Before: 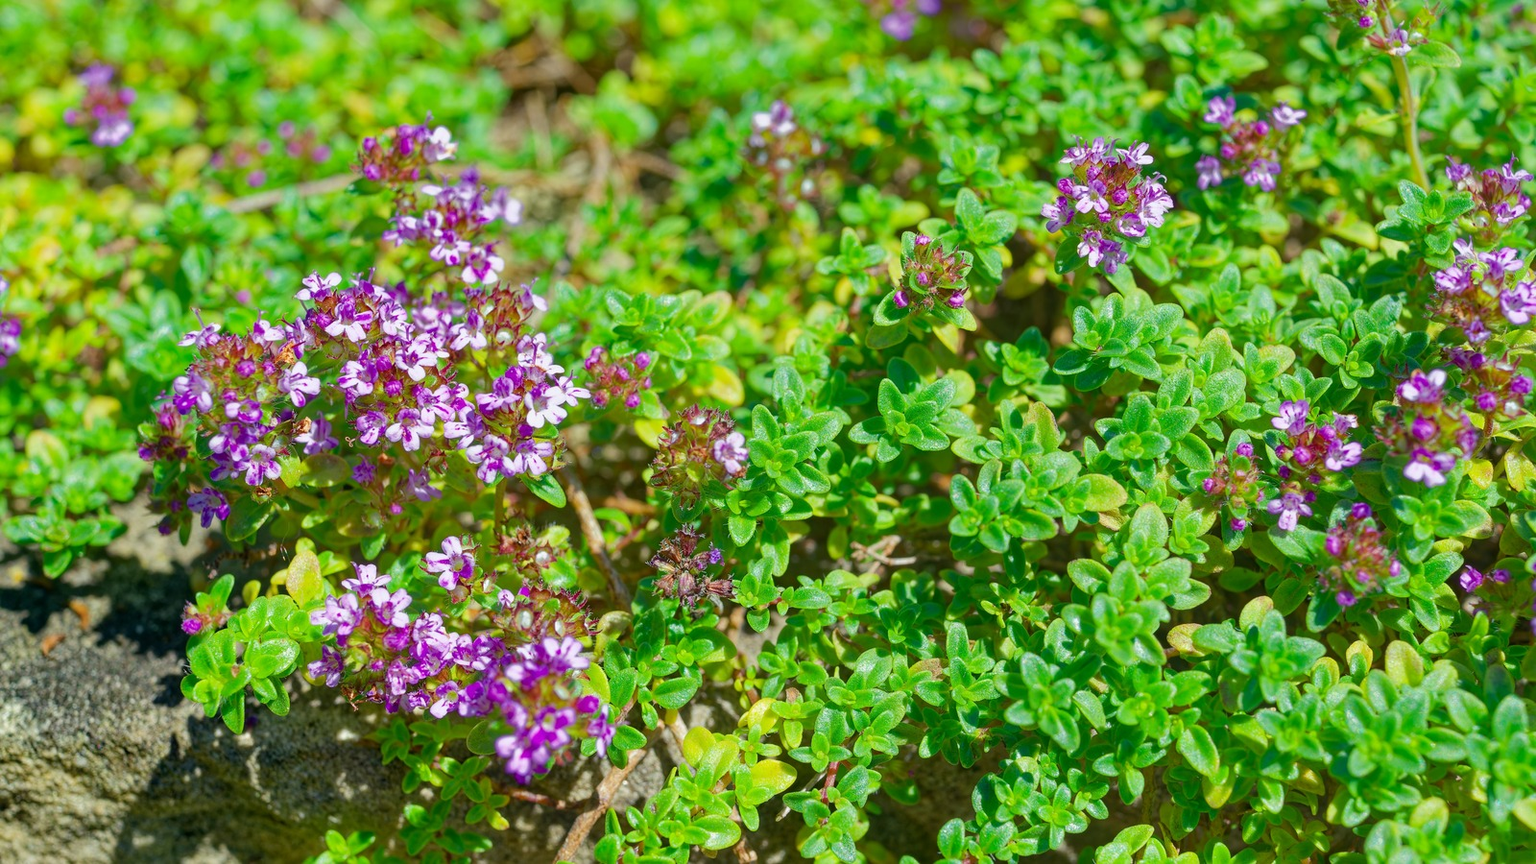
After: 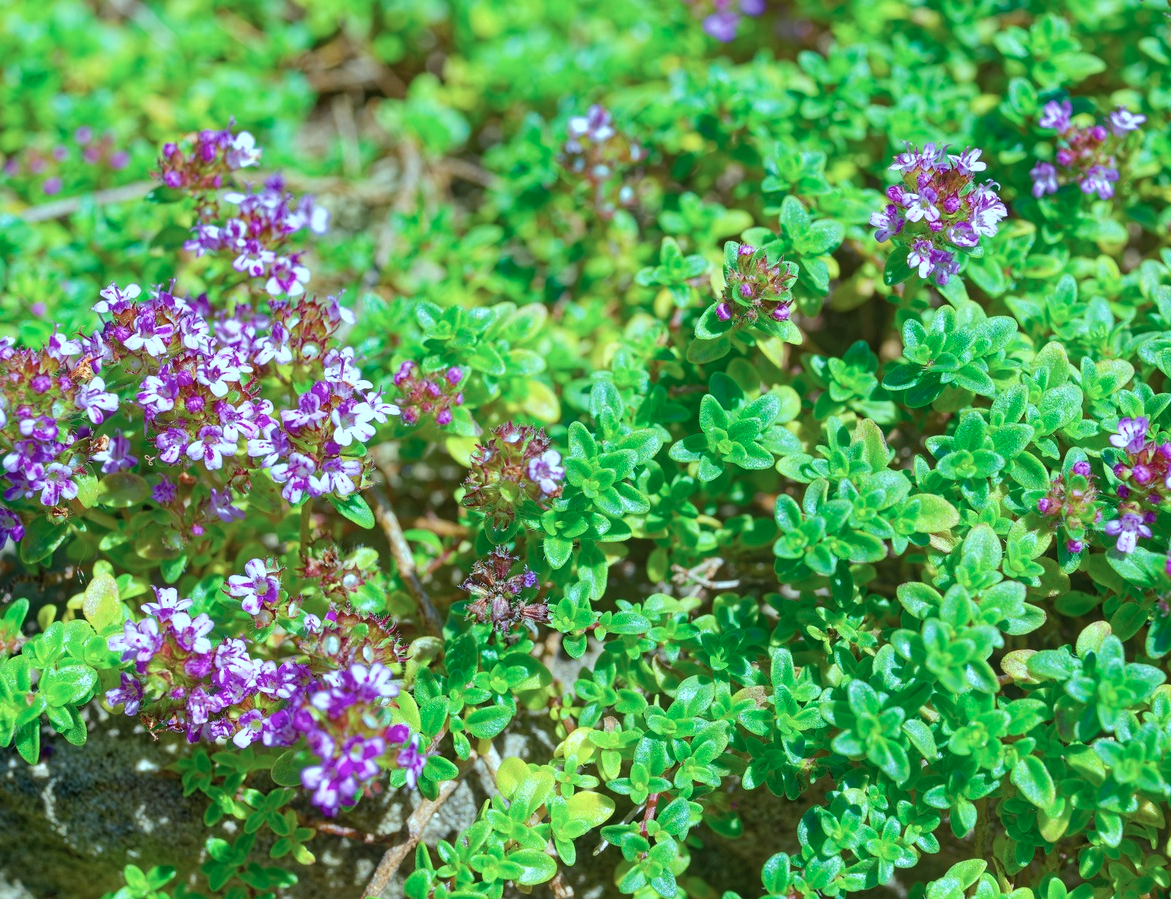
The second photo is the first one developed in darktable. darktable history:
color correction: highlights a* -10.69, highlights b* -19.19
shadows and highlights: radius 44.78, white point adjustment 6.64, compress 79.65%, highlights color adjustment 78.42%, soften with gaussian
crop: left 13.443%, right 13.31%
